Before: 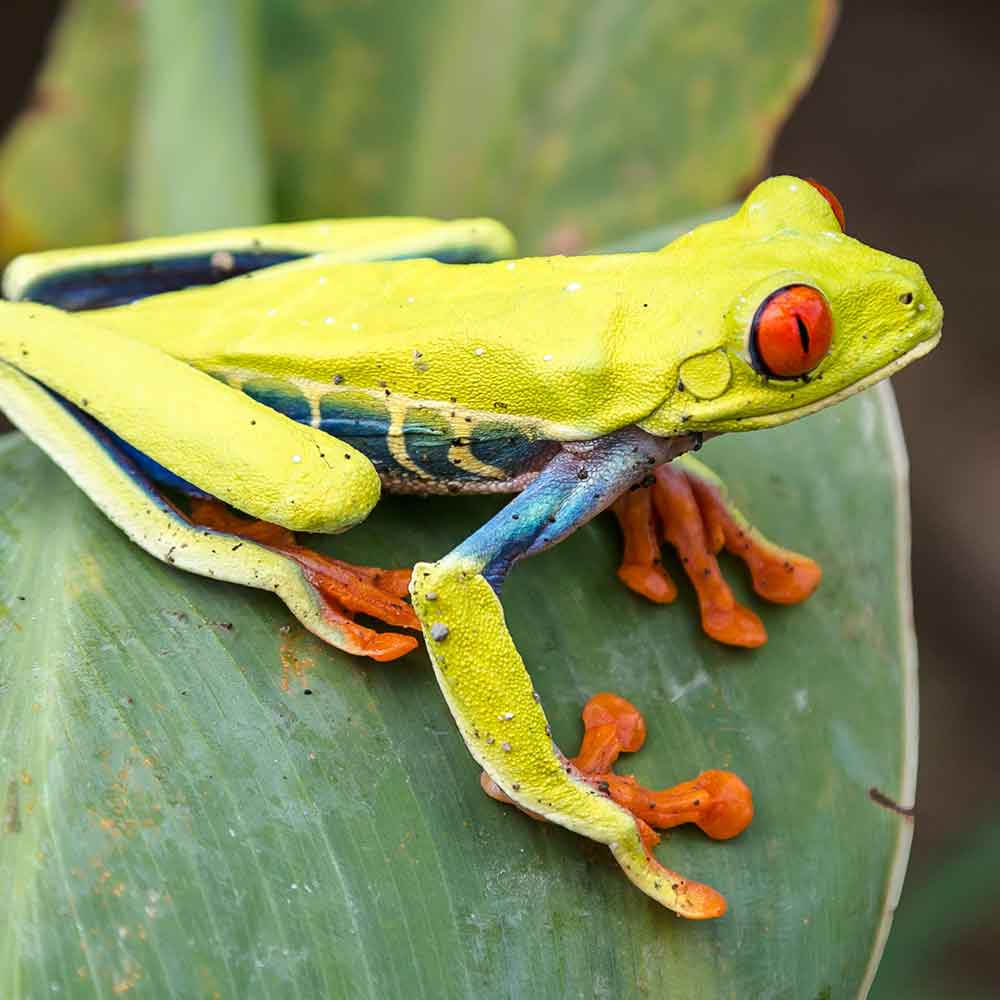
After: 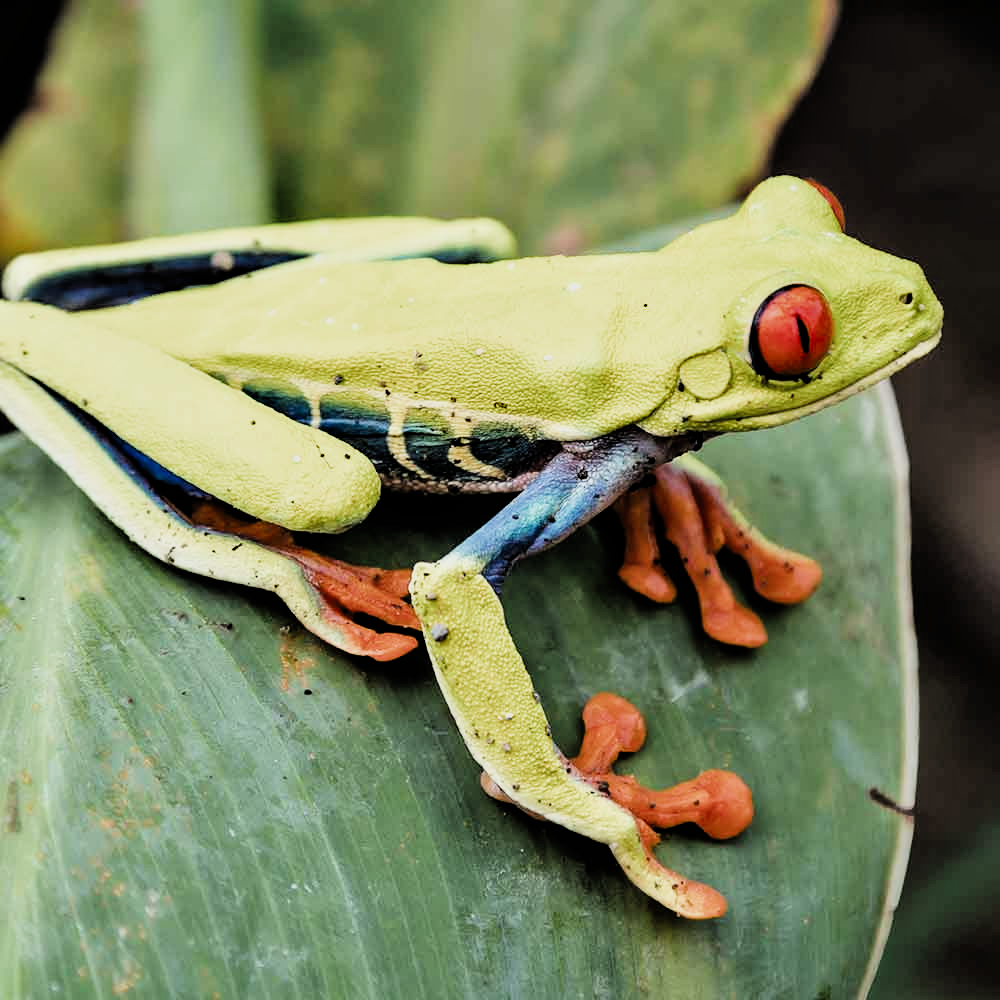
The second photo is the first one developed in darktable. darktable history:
contrast equalizer: octaves 7, y [[0.536, 0.565, 0.581, 0.516, 0.52, 0.491], [0.5 ×6], [0.5 ×6], [0 ×6], [0 ×6]]
exposure: exposure -0.042 EV, compensate highlight preservation false
filmic rgb: black relative exposure -5.12 EV, white relative exposure 3.96 EV, hardness 2.9, contrast 1.298, add noise in highlights 0.001, color science v3 (2019), use custom middle-gray values true, contrast in highlights soft
